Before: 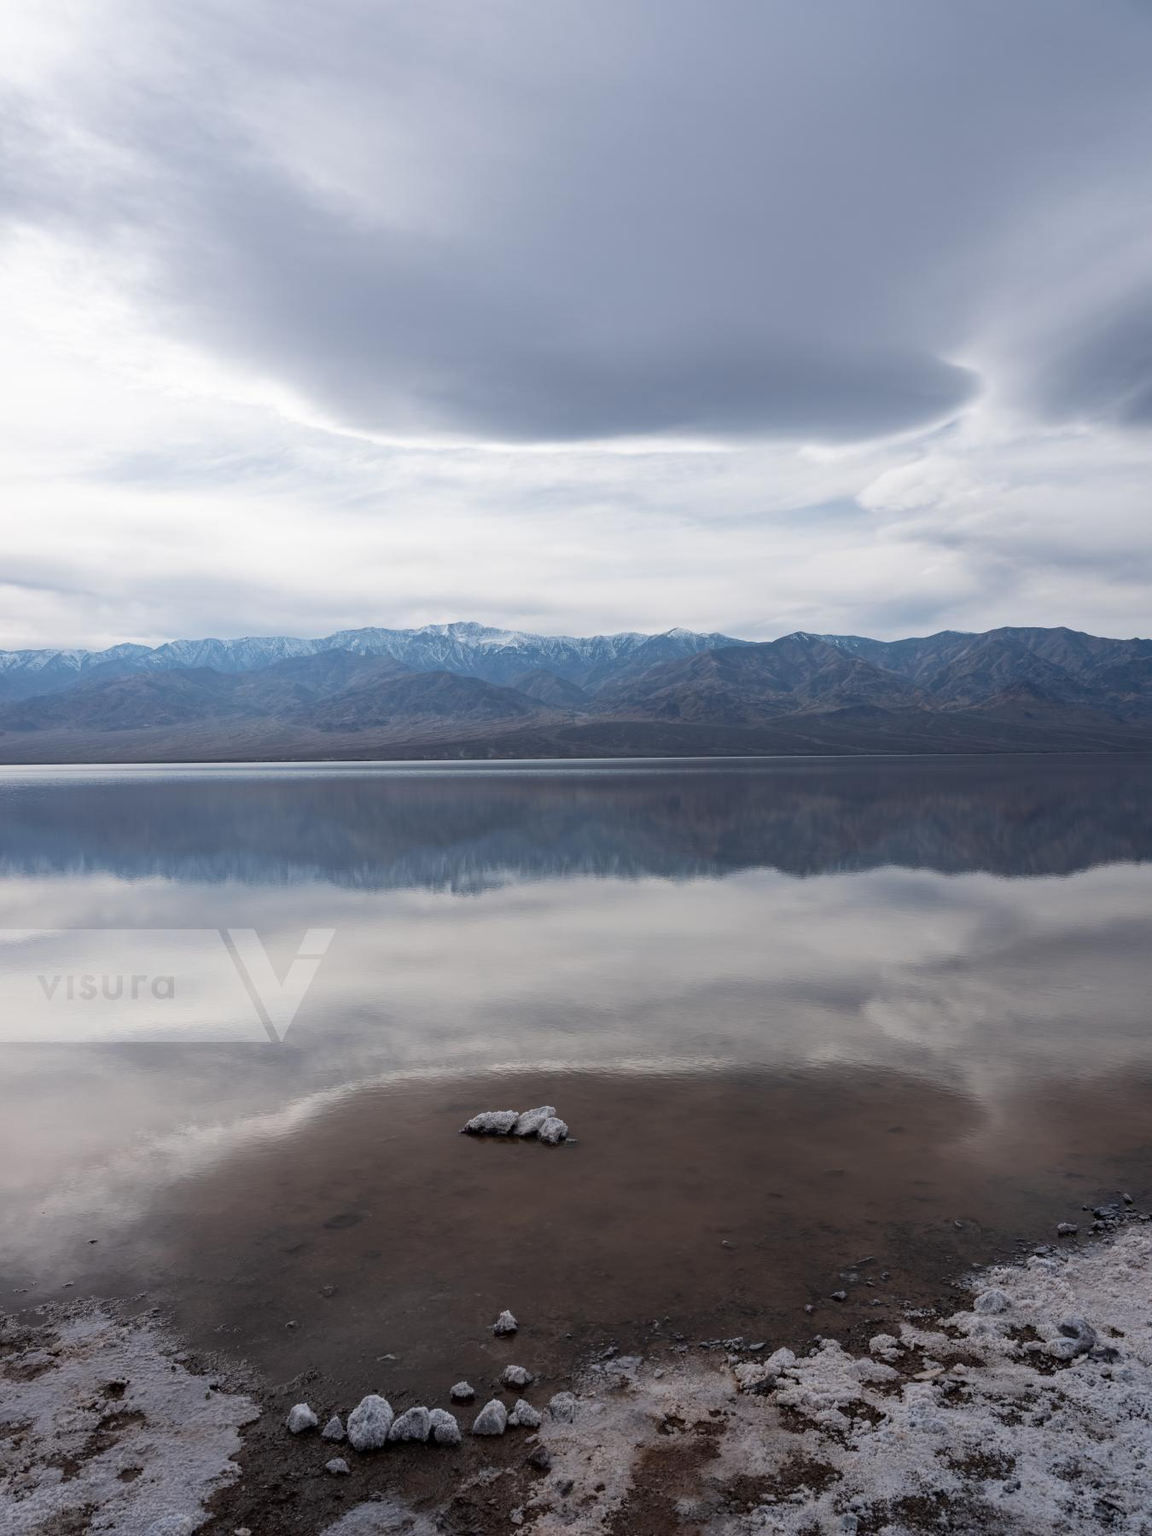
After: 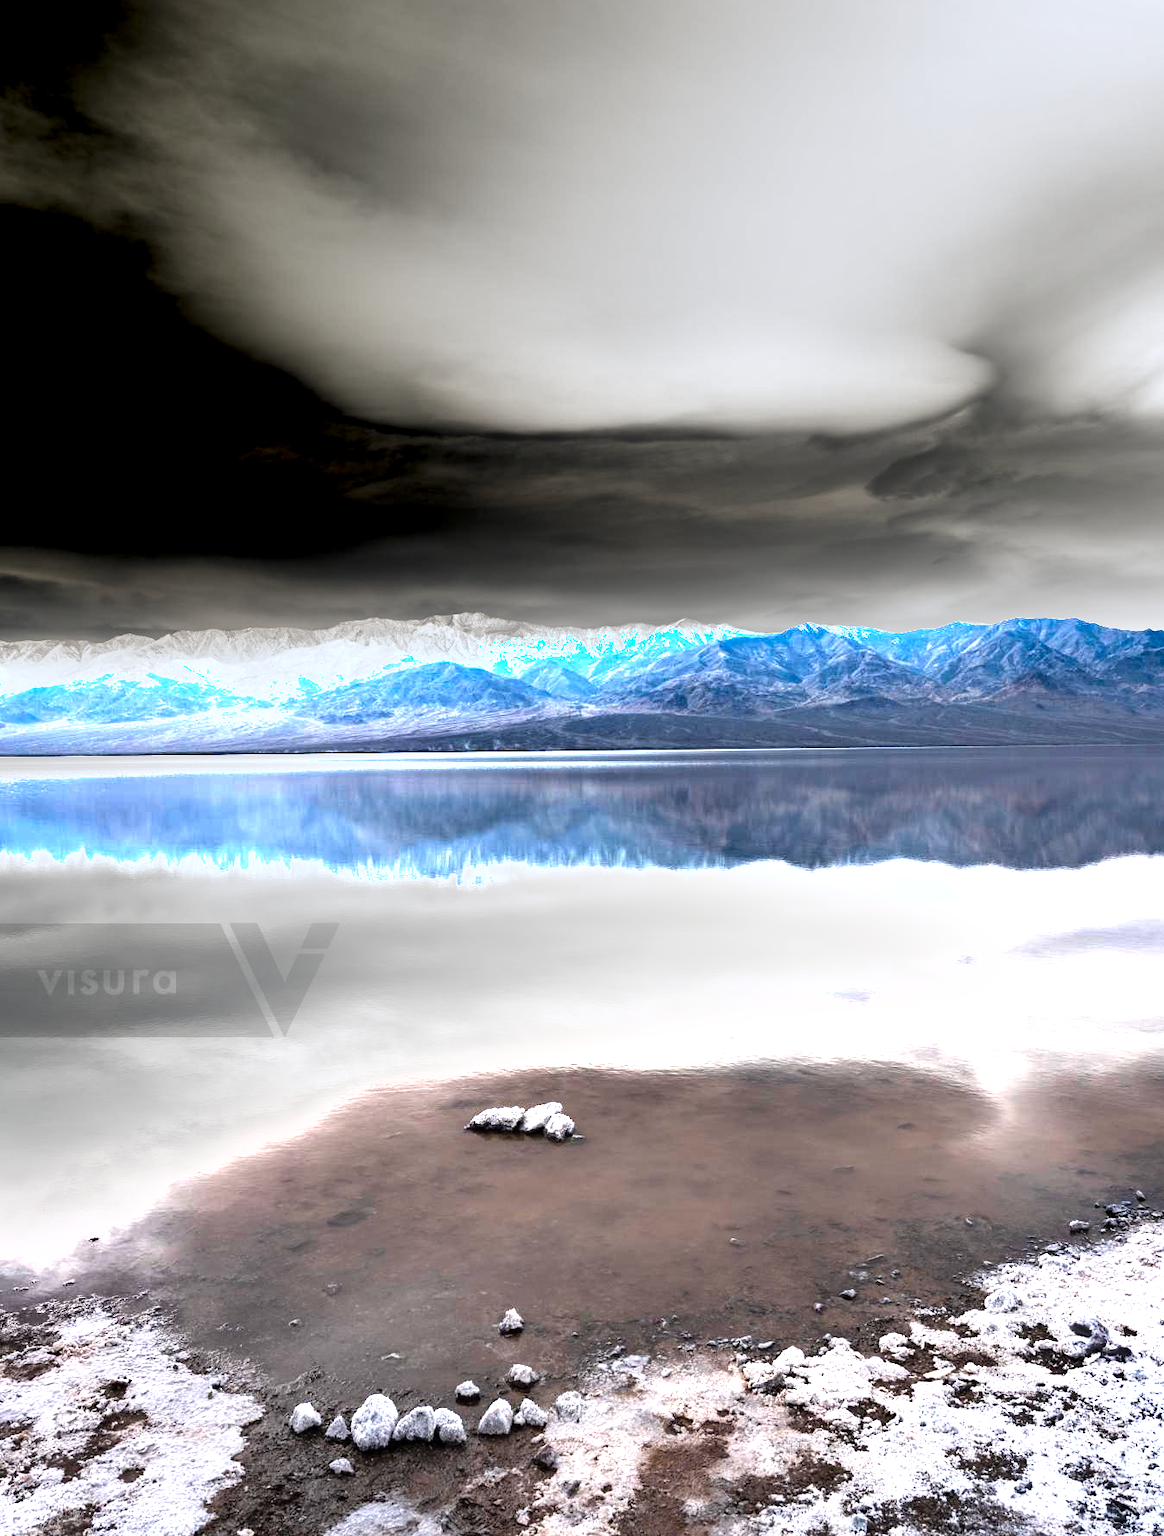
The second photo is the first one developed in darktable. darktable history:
crop: top 1.095%, right 0.039%
exposure: black level correction 0, exposure 1.462 EV, compensate exposure bias true, compensate highlight preservation false
shadows and highlights: soften with gaussian
tone equalizer: -8 EV -1.08 EV, -7 EV -1.03 EV, -6 EV -0.87 EV, -5 EV -0.617 EV, -3 EV 0.587 EV, -2 EV 0.849 EV, -1 EV 0.992 EV, +0 EV 1.08 EV
